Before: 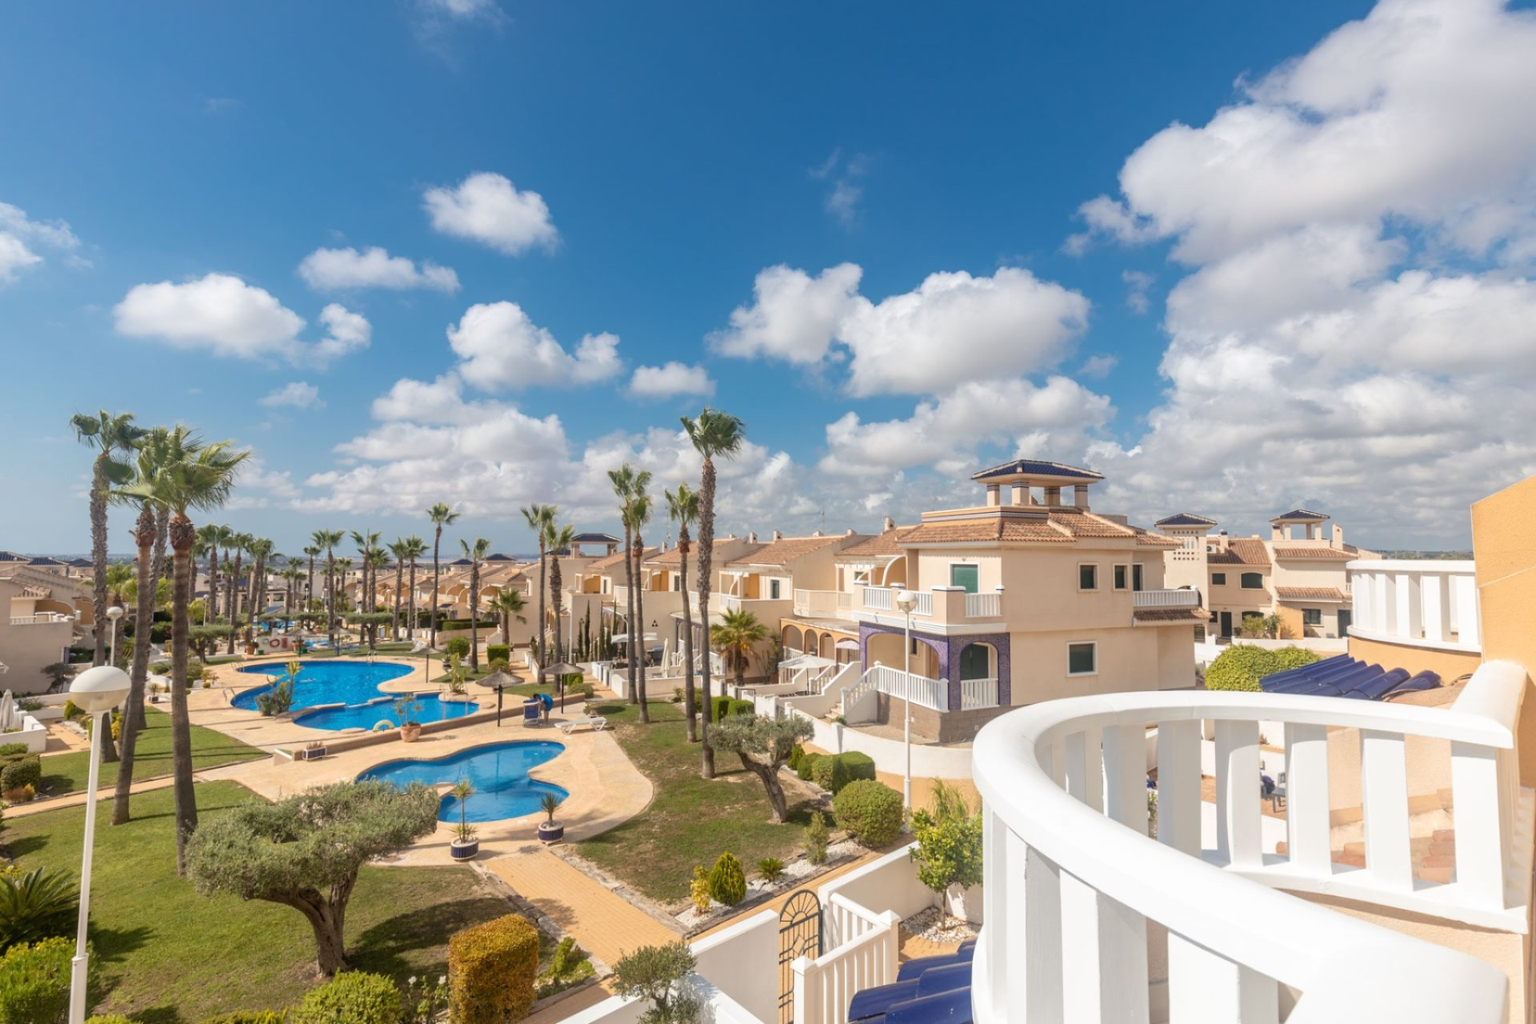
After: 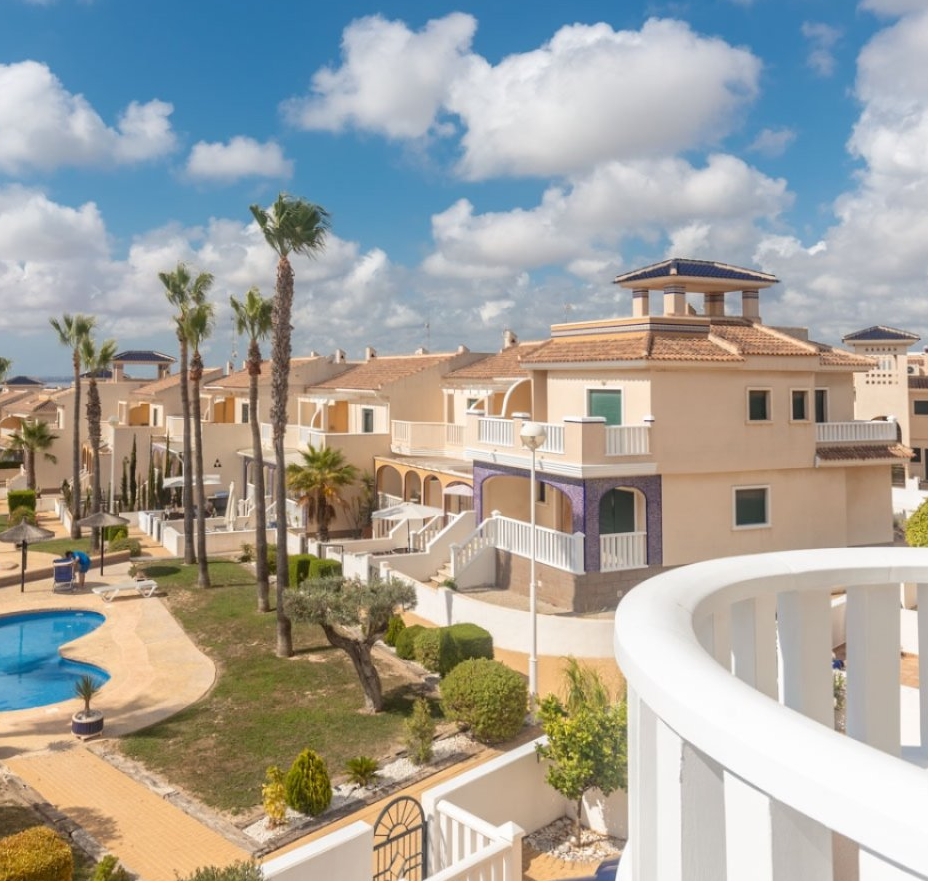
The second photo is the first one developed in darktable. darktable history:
crop: left 31.313%, top 24.695%, right 20.346%, bottom 6.442%
